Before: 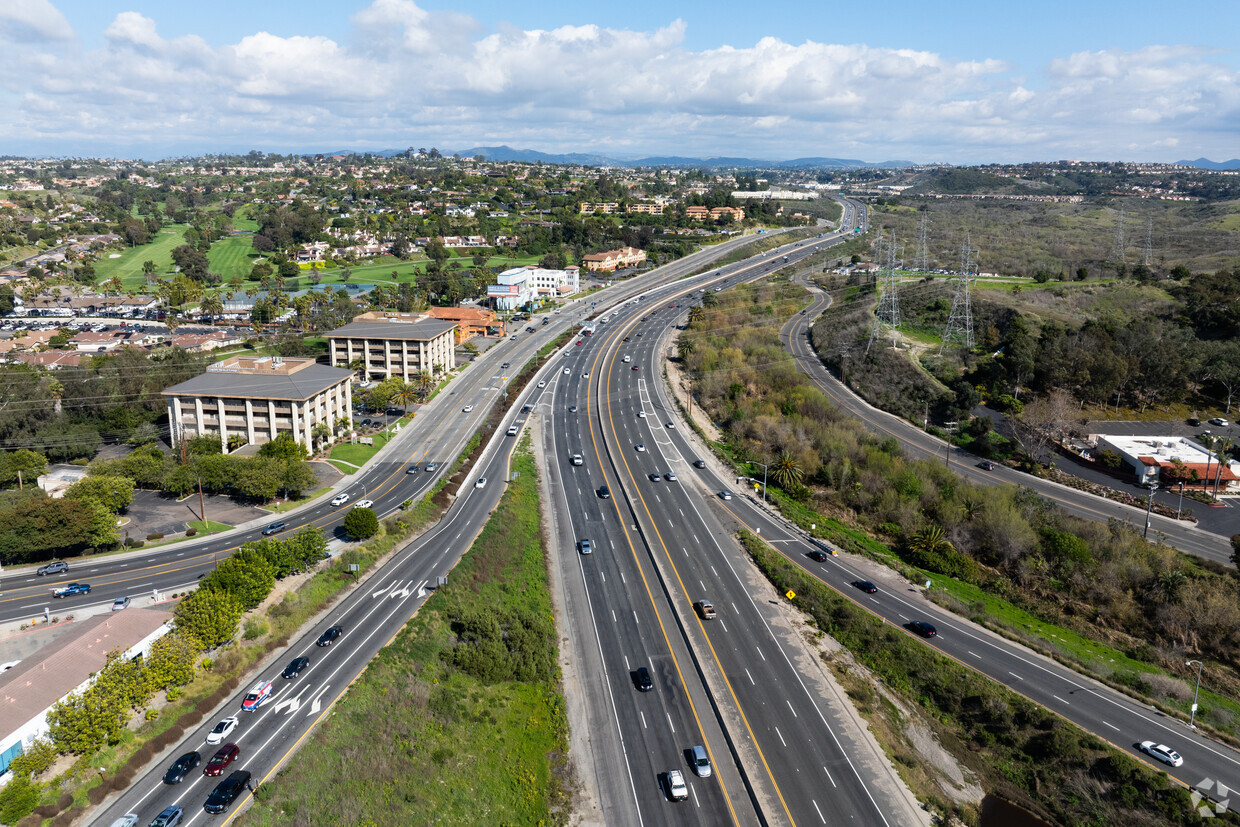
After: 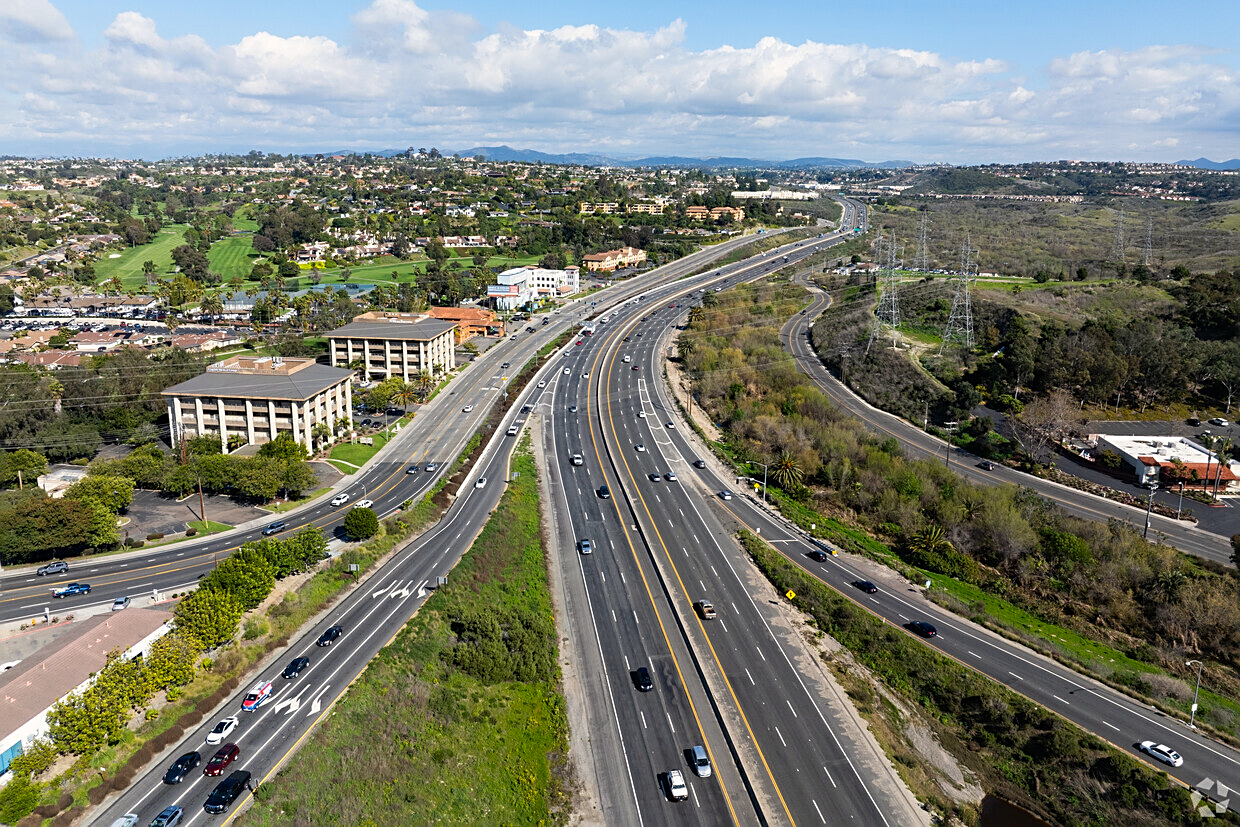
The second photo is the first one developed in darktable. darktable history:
sharpen: on, module defaults
color correction: highlights a* 0.816, highlights b* 2.78, saturation 1.1
